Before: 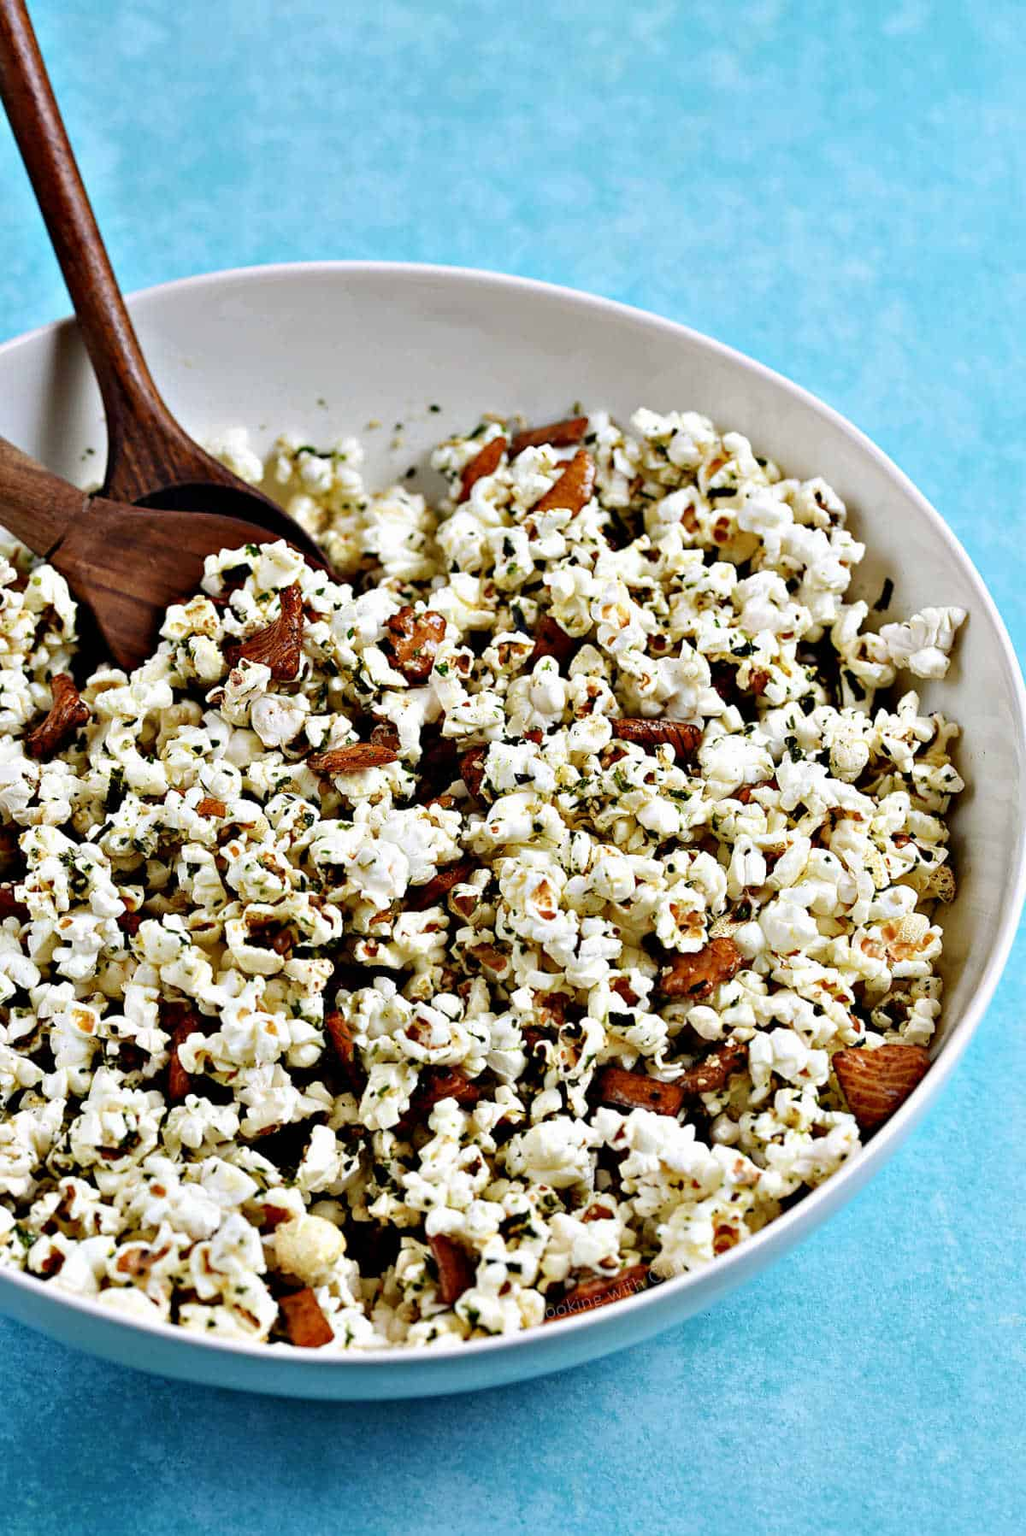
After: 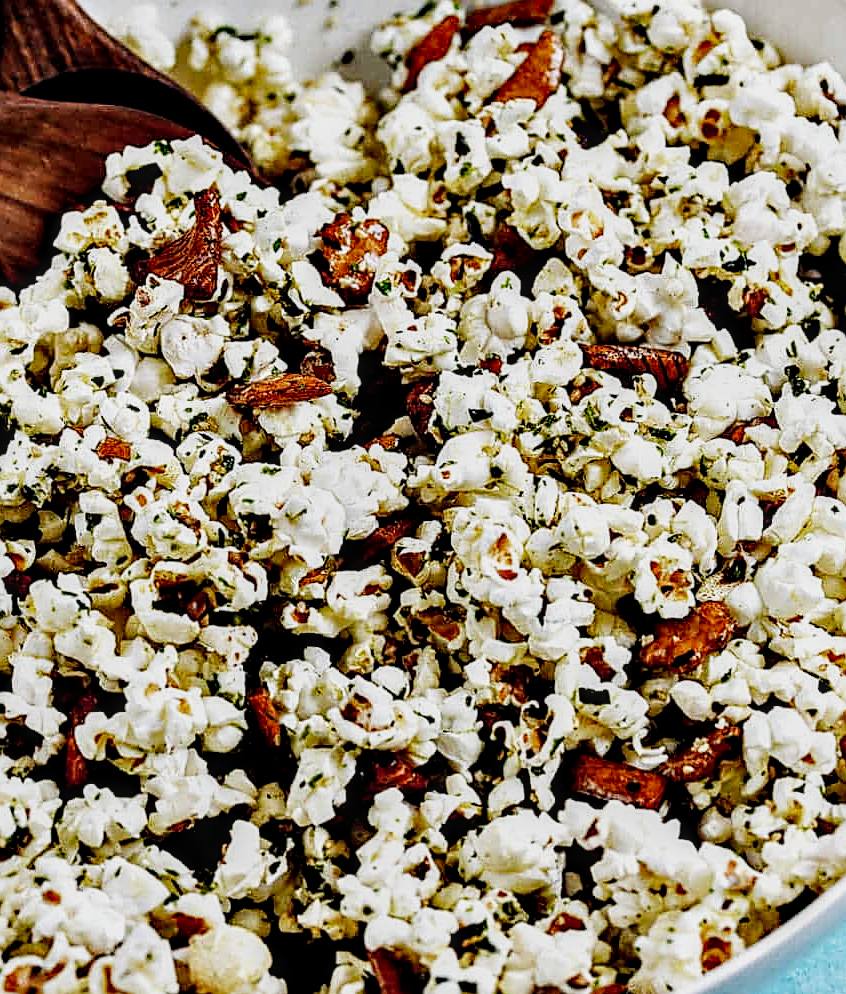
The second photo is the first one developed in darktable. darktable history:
crop: left 11.123%, top 27.61%, right 18.3%, bottom 17.034%
local contrast: detail 150%
sharpen: on, module defaults
filmic rgb: black relative exposure -16 EV, white relative exposure 5.31 EV, hardness 5.9, contrast 1.25, preserve chrominance no, color science v5 (2021)
